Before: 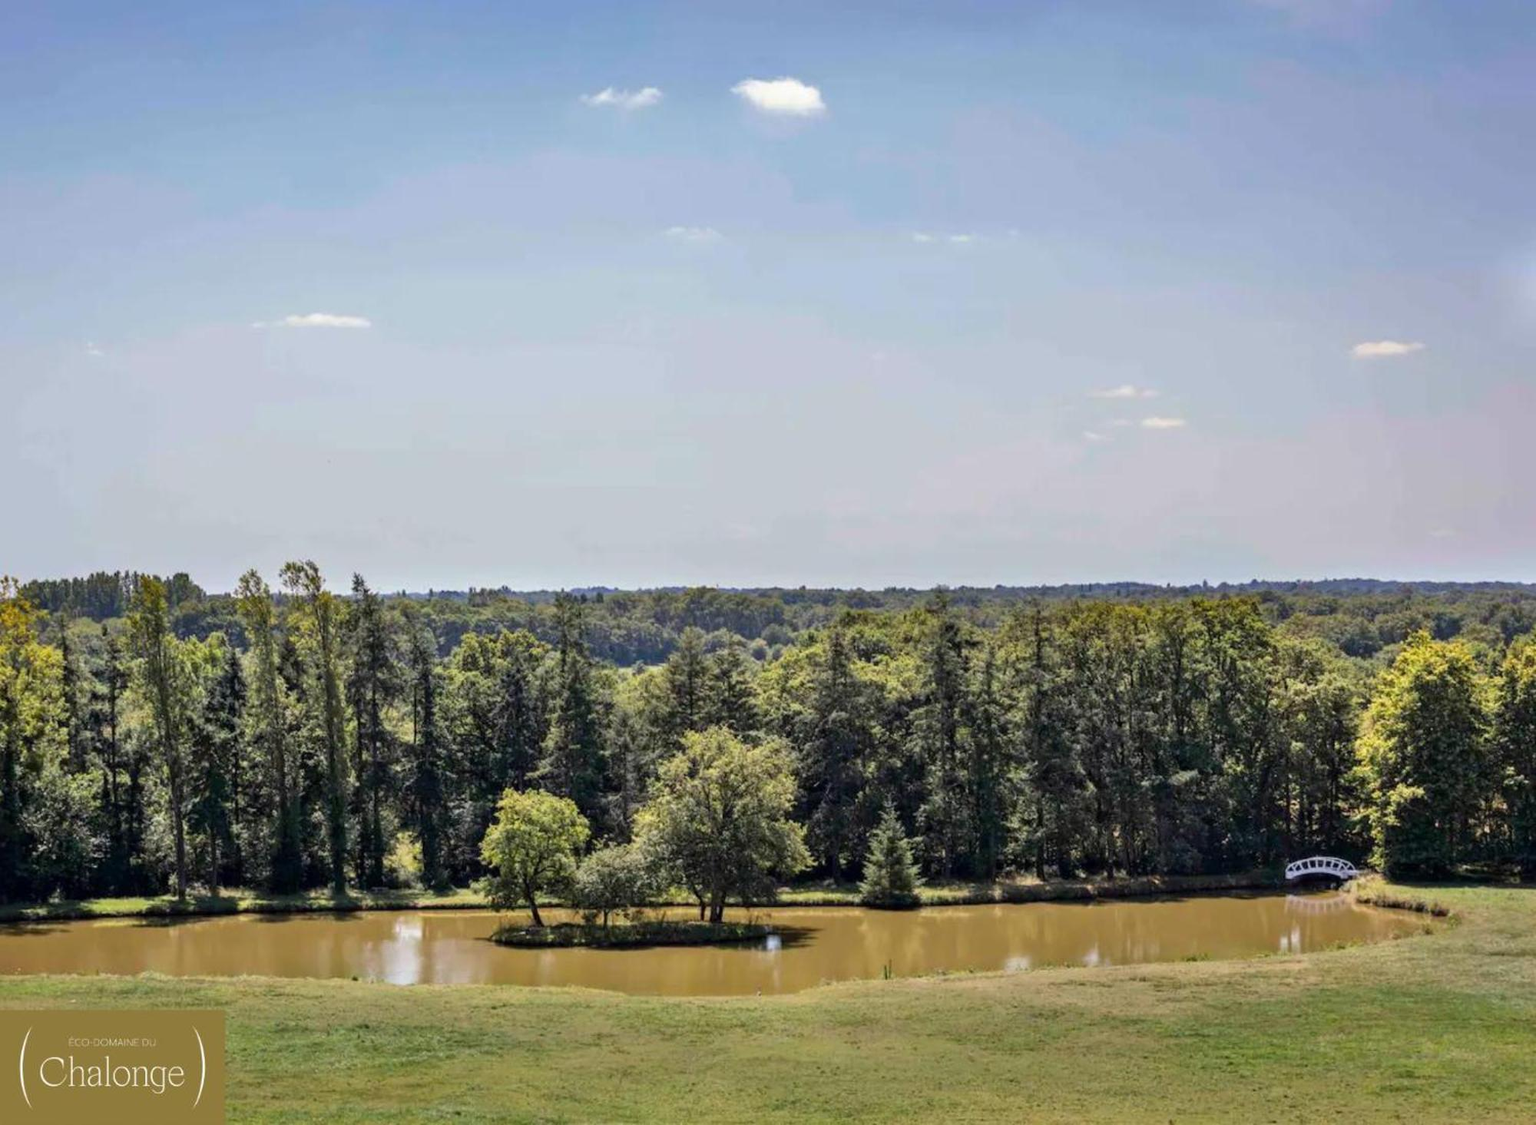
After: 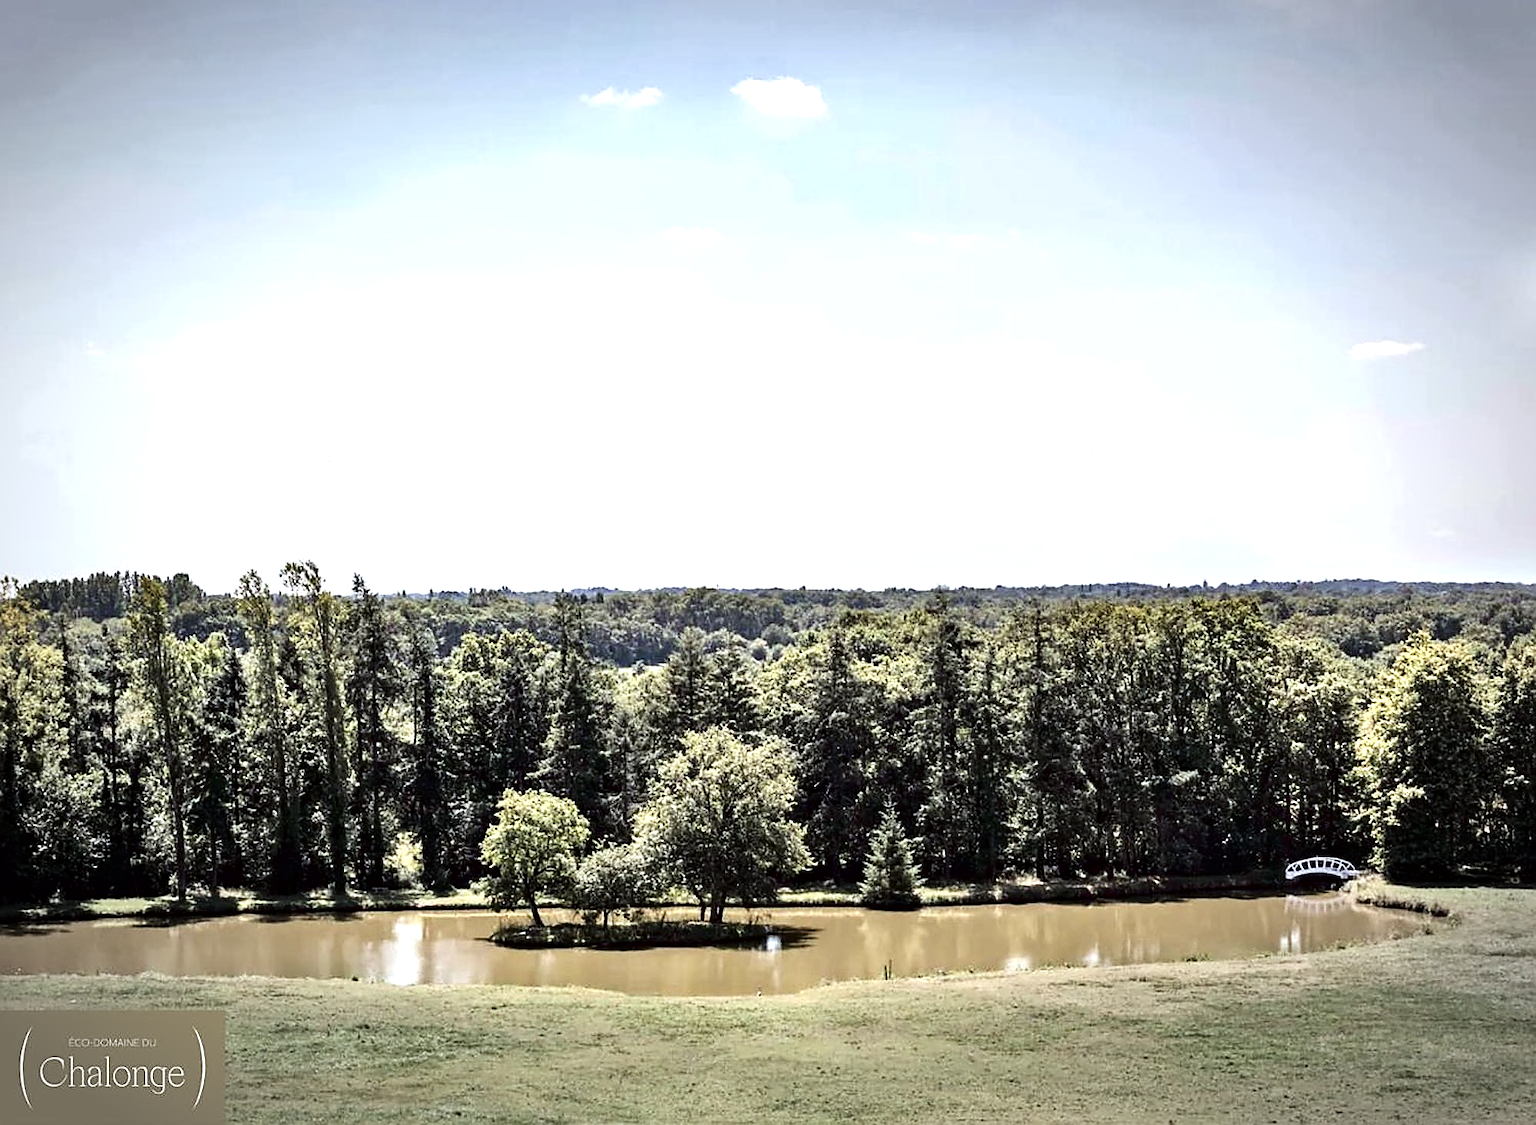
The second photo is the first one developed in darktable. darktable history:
vibrance: vibrance 0%
tone curve: curves: ch0 [(0, 0) (0.004, 0.001) (0.133, 0.112) (0.325, 0.362) (0.832, 0.893) (1, 1)], color space Lab, linked channels, preserve colors none
sharpen: radius 1.4, amount 1.25, threshold 0.7
vignetting: automatic ratio true
color correction: highlights a* -2.73, highlights b* -2.09, shadows a* 2.41, shadows b* 2.73
contrast brightness saturation: brightness -0.25, saturation 0.2
color zones: curves: ch0 [(0, 0.6) (0.129, 0.508) (0.193, 0.483) (0.429, 0.5) (0.571, 0.5) (0.714, 0.5) (0.857, 0.5) (1, 0.6)]; ch1 [(0, 0.481) (0.112, 0.245) (0.213, 0.223) (0.429, 0.233) (0.571, 0.231) (0.683, 0.242) (0.857, 0.296) (1, 0.481)]
exposure: exposure 1 EV, compensate highlight preservation false
